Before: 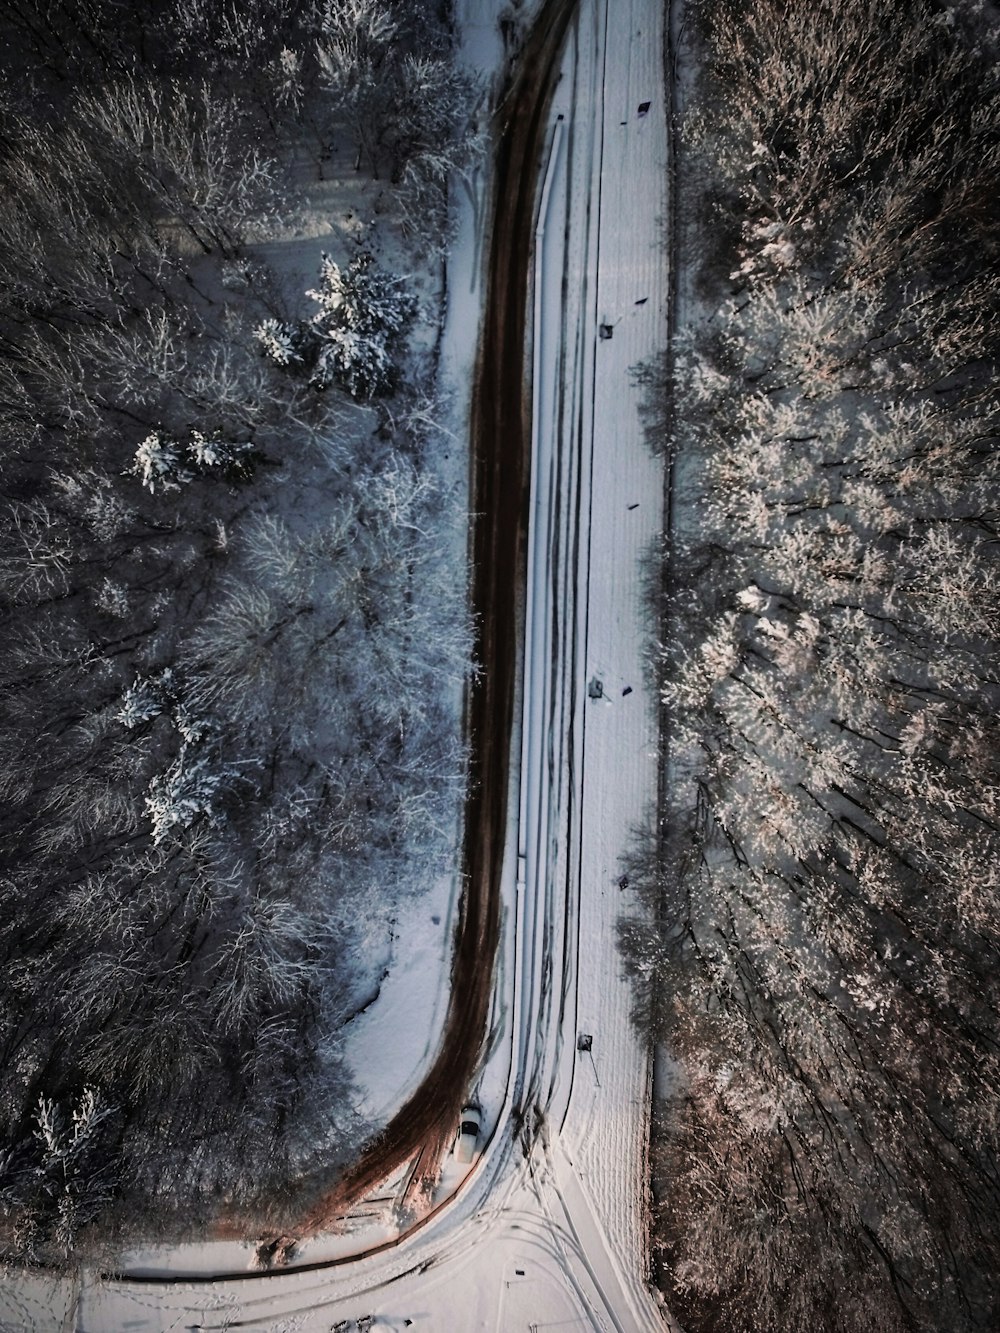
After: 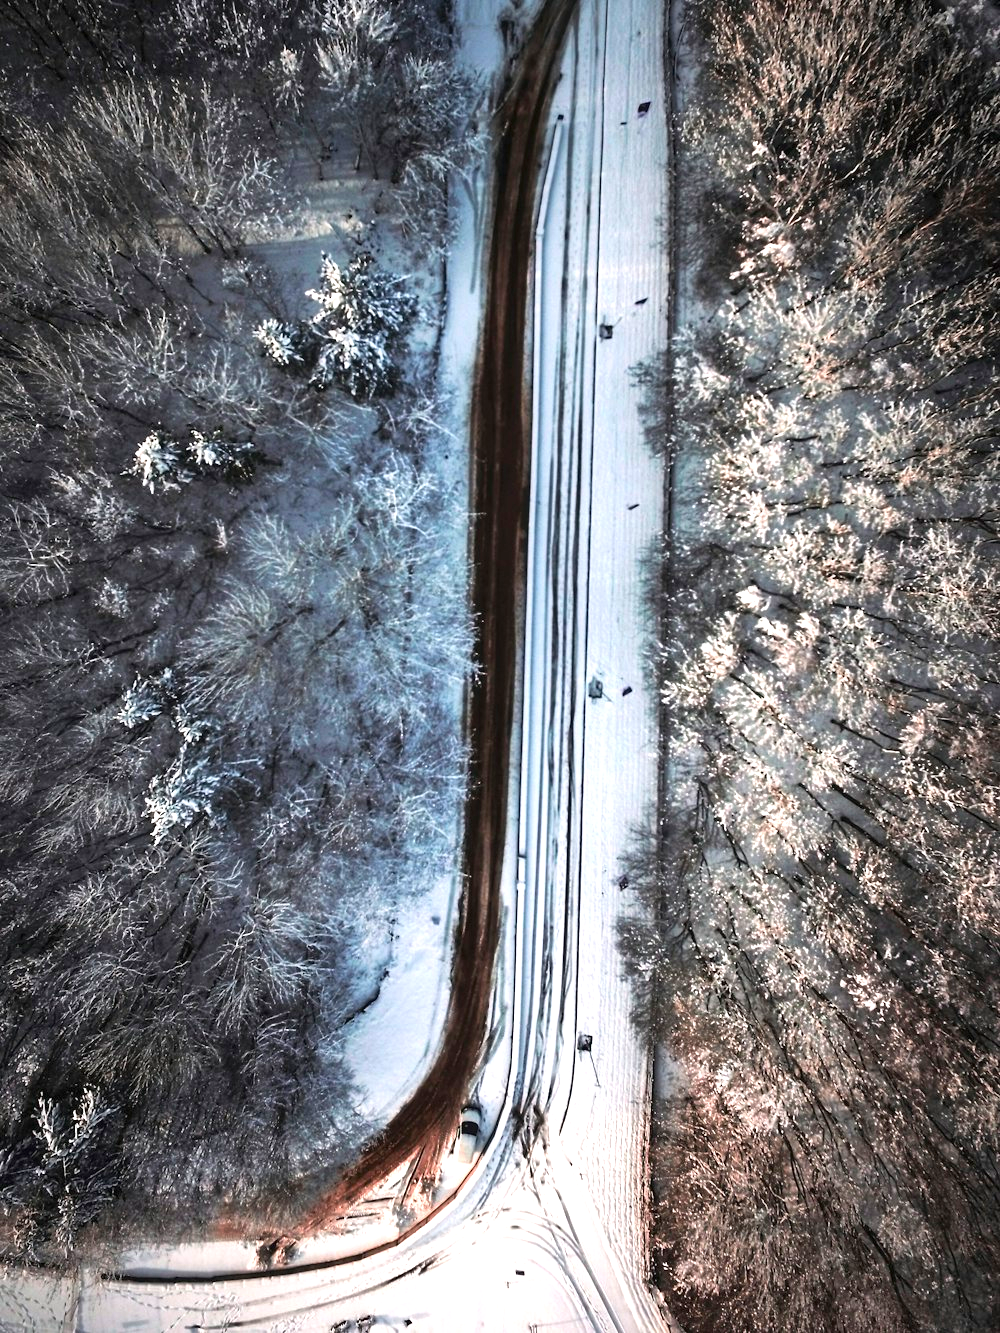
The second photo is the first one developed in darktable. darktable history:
exposure: black level correction 0, exposure 1.106 EV, compensate highlight preservation false
shadows and highlights: shadows 29.66, highlights -30.36, low approximation 0.01, soften with gaussian
